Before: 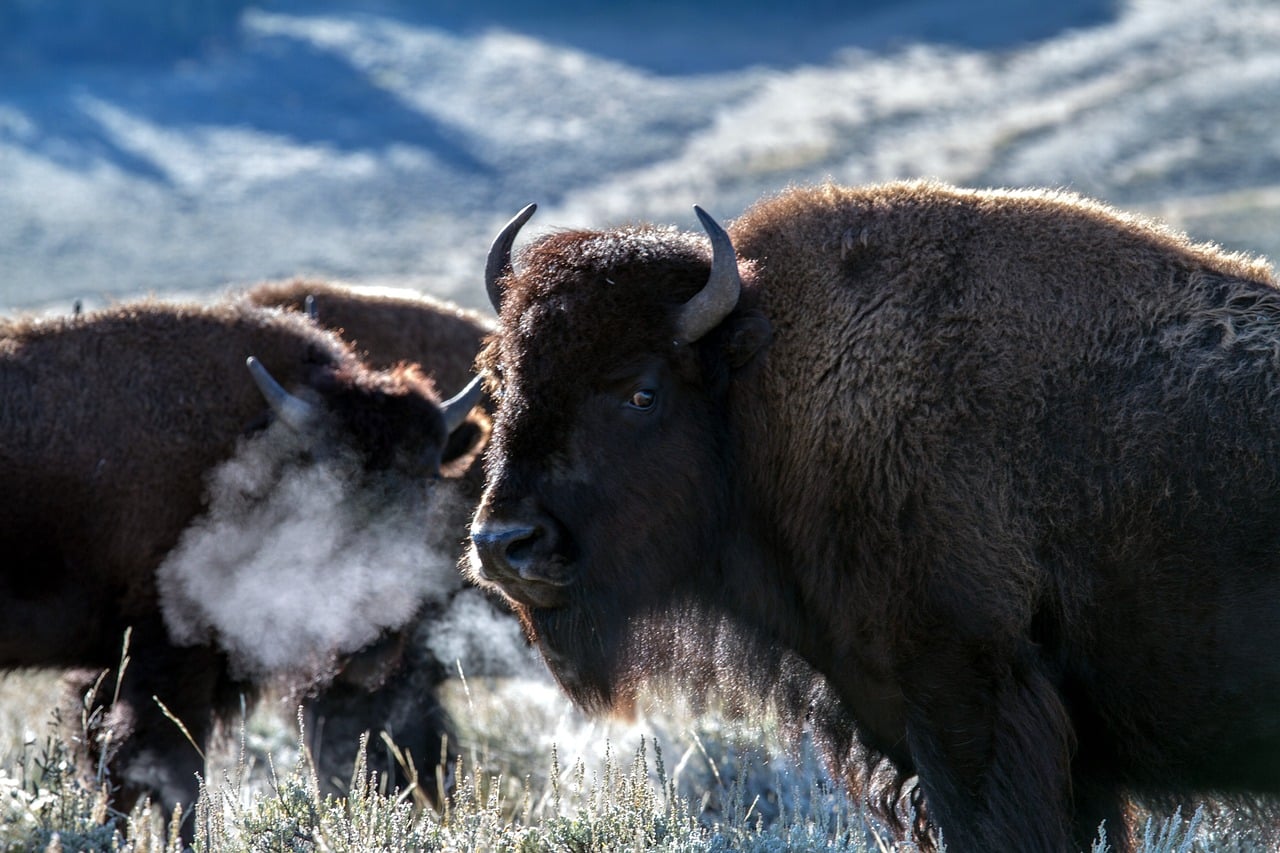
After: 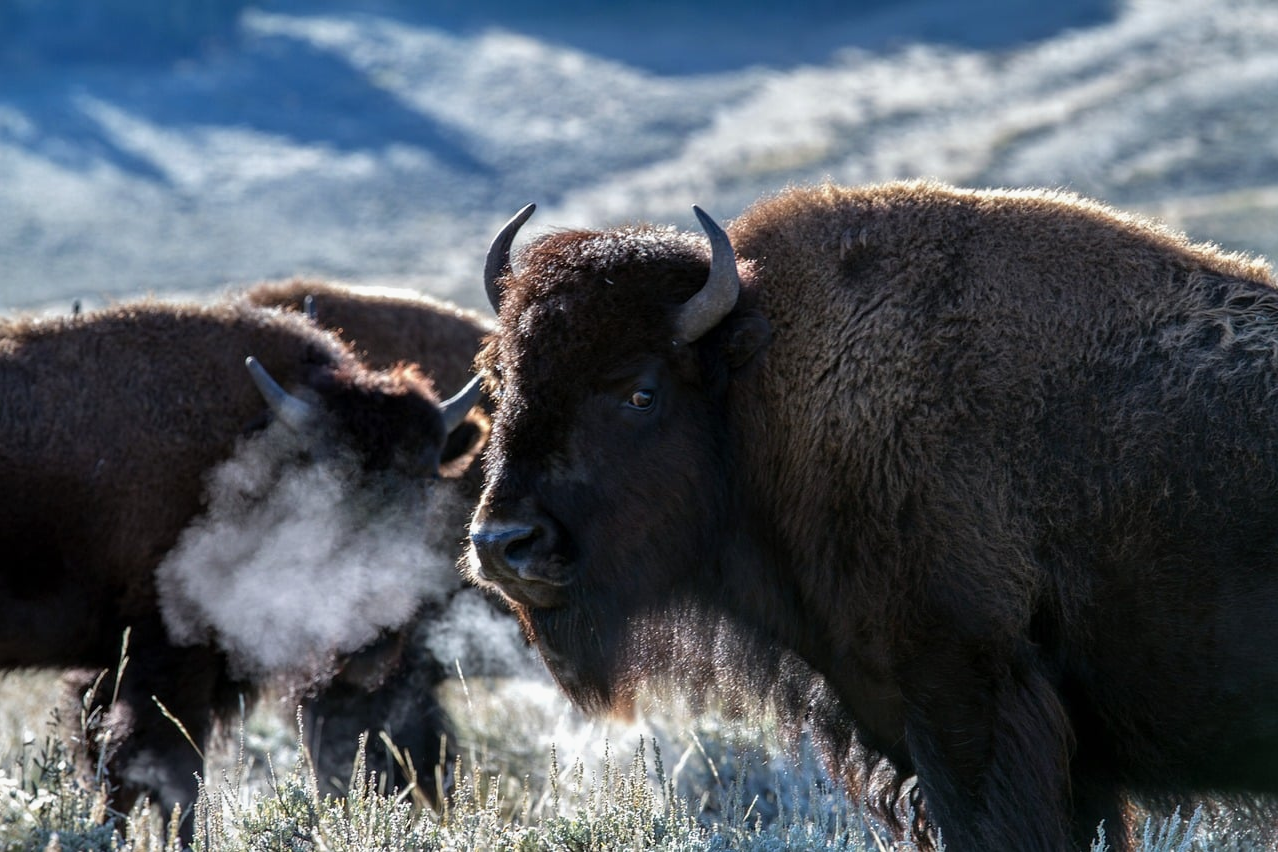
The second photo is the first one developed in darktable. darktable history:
exposure: exposure -0.072 EV, compensate highlight preservation false
crop and rotate: left 0.126%
